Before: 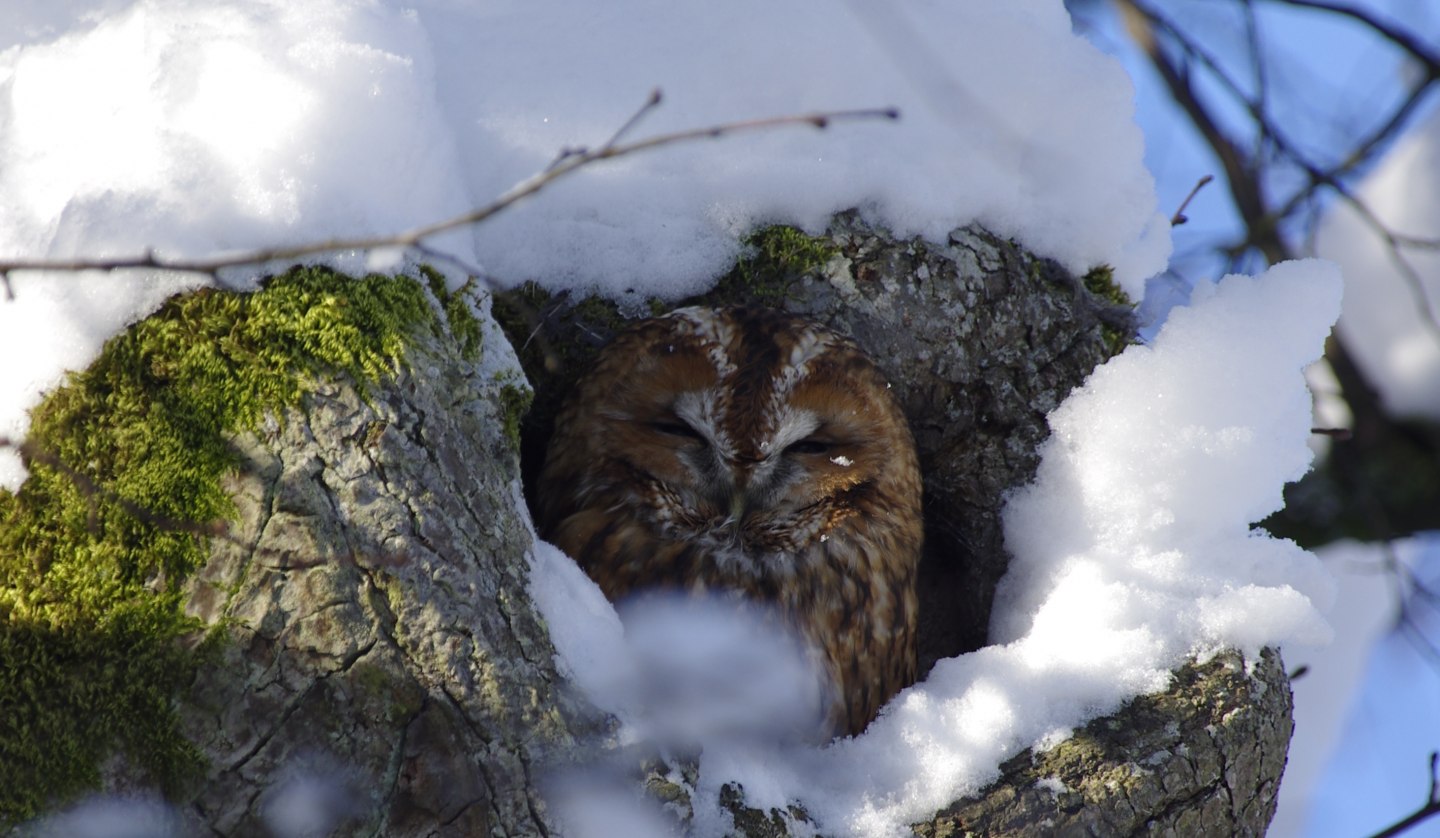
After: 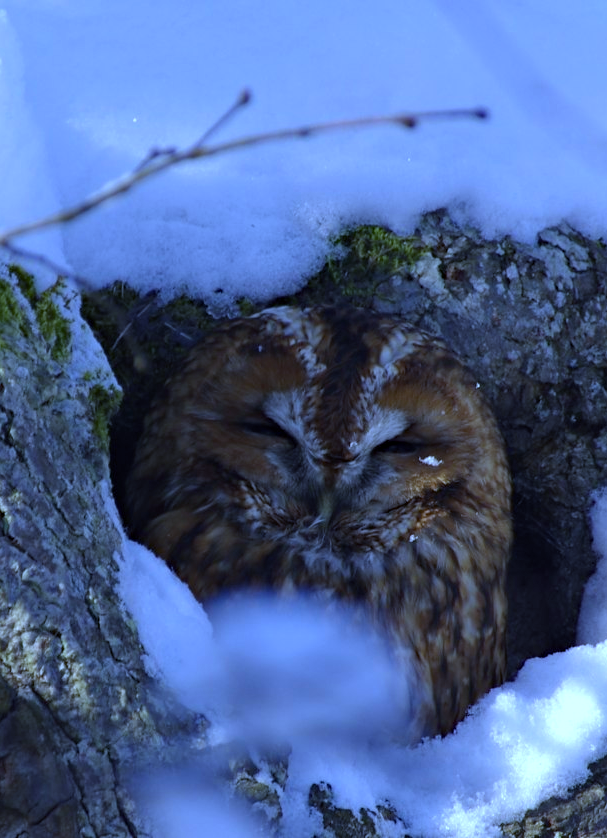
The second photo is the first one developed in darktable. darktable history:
white balance: red 0.871, blue 1.249
haze removal: compatibility mode true, adaptive false
crop: left 28.583%, right 29.231%
color calibration: x 0.37, y 0.382, temperature 4313.32 K
exposure: exposure 0.131 EV, compensate highlight preservation false
